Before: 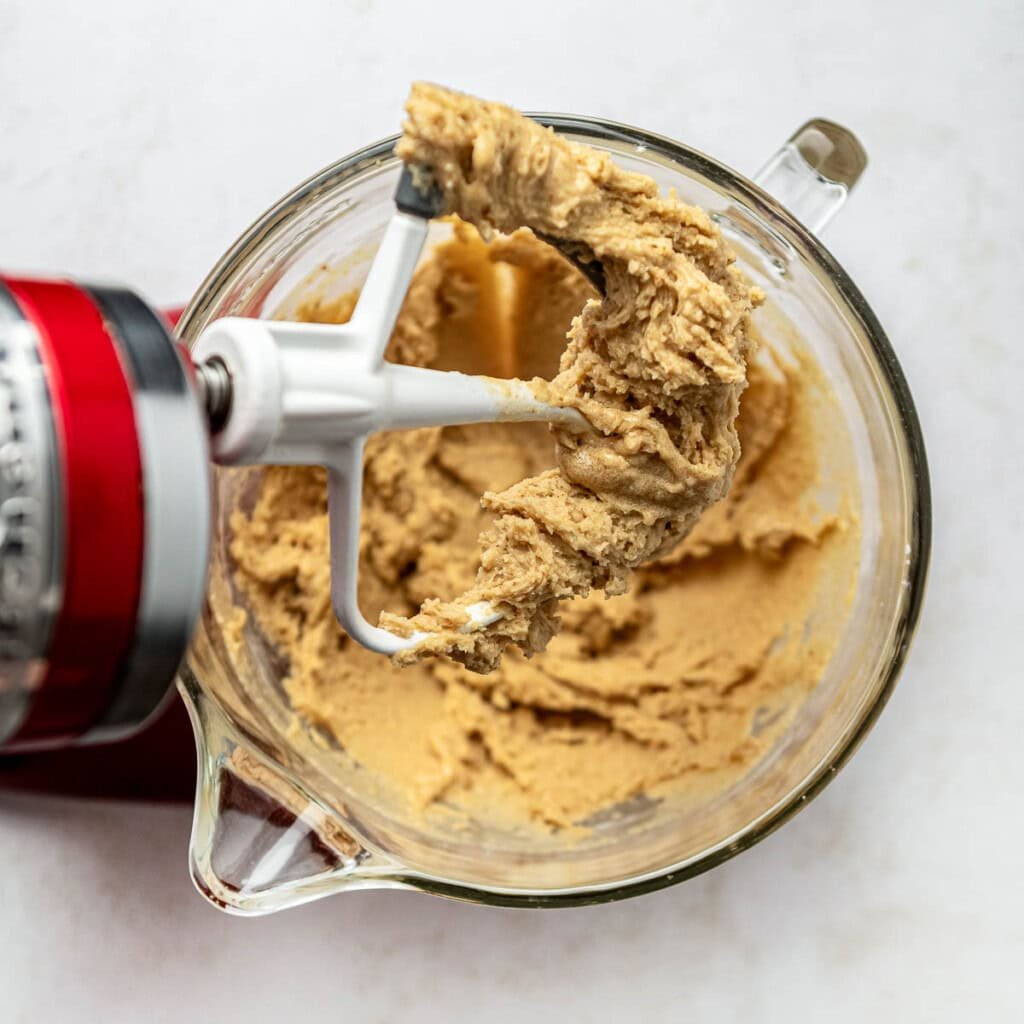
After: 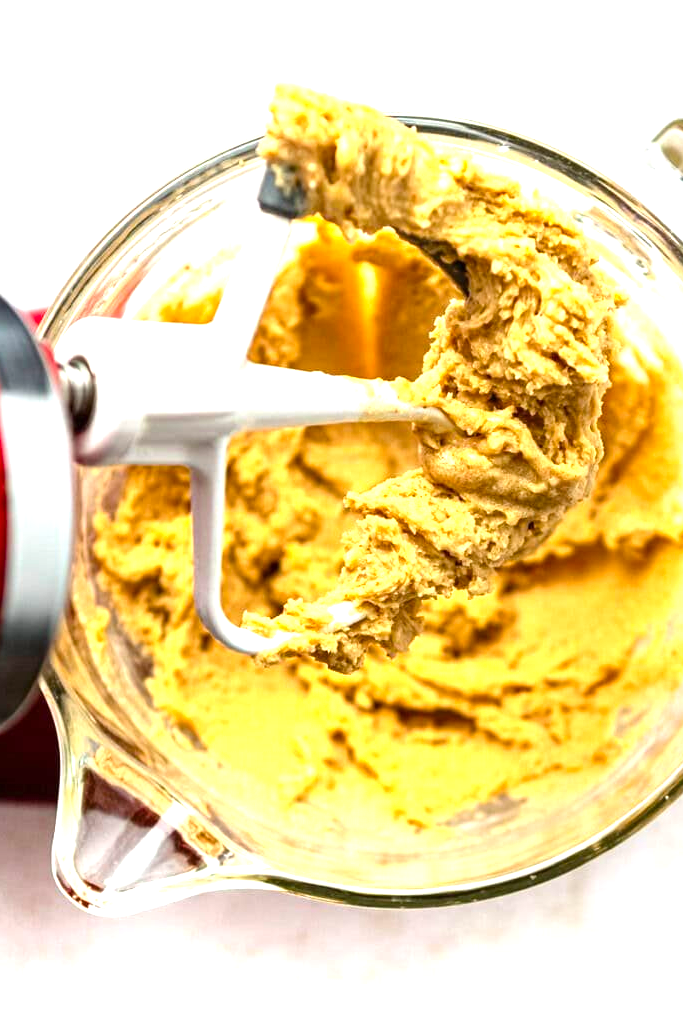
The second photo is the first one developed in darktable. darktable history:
crop and rotate: left 13.429%, right 19.87%
exposure: black level correction 0, exposure 1.199 EV, compensate highlight preservation false
color balance rgb: global offset › hue 171.64°, perceptual saturation grading › global saturation 19.677%, global vibrance 20%
